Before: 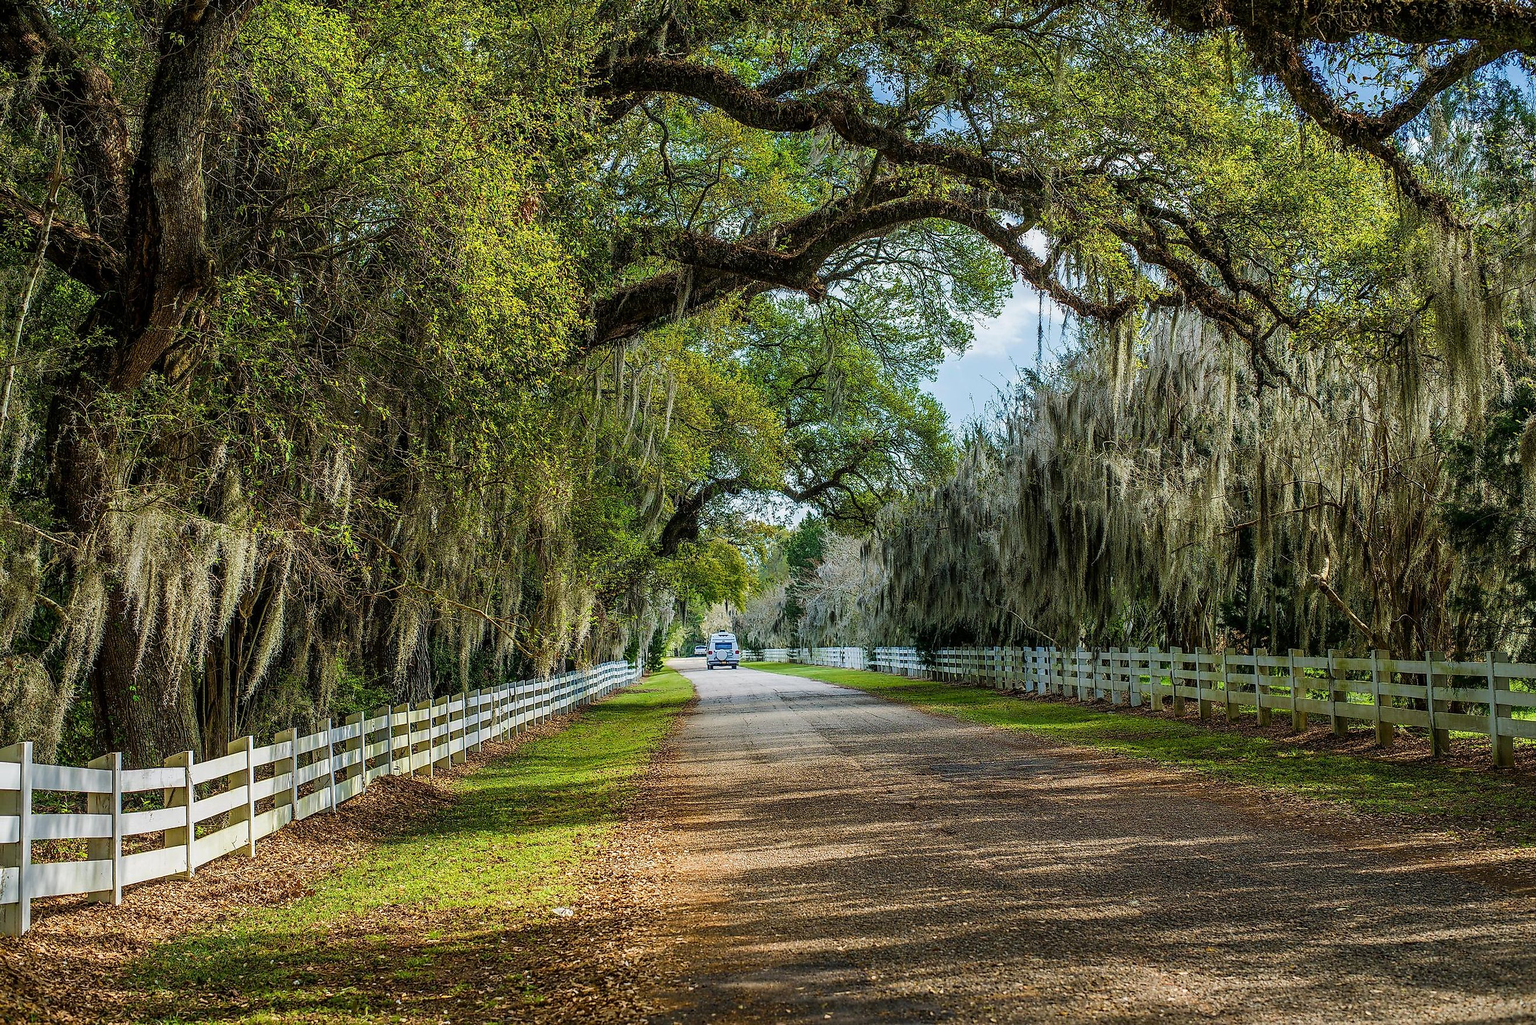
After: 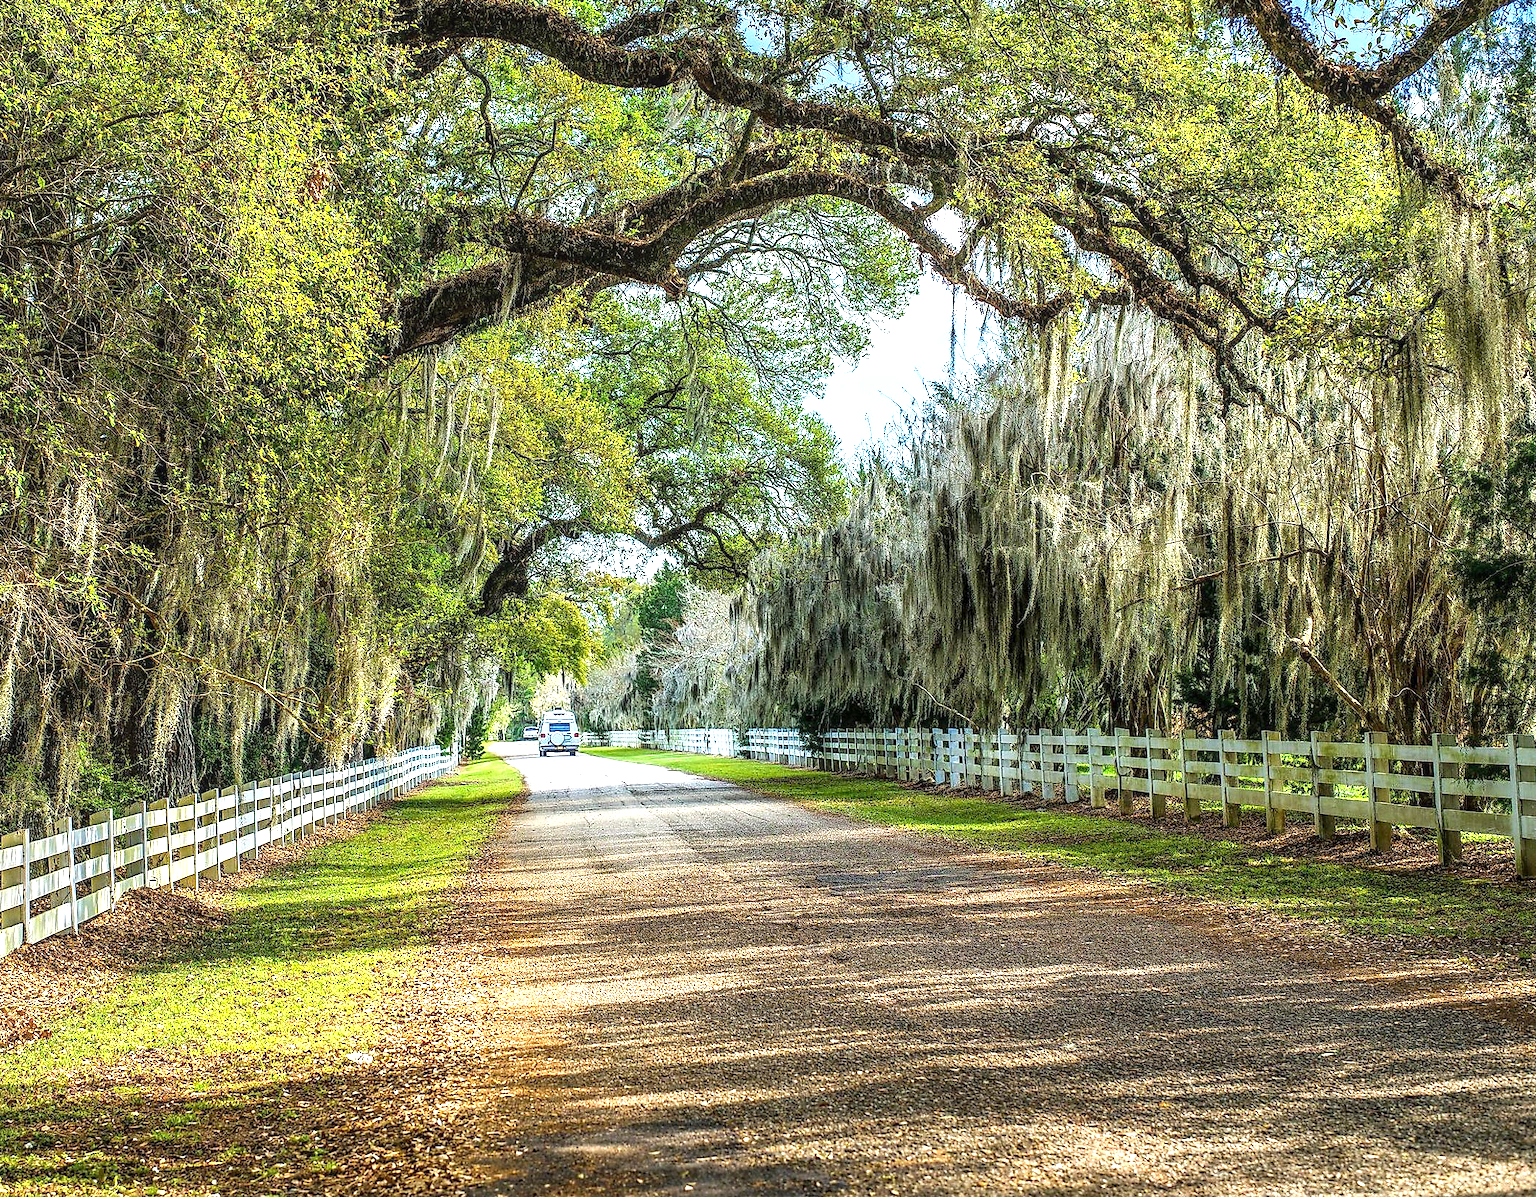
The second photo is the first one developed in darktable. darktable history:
crop and rotate: left 17.85%, top 5.961%, right 1.693%
exposure: black level correction 0, exposure 1.199 EV, compensate highlight preservation false
local contrast: on, module defaults
color correction: highlights a* -0.197, highlights b* -0.107
